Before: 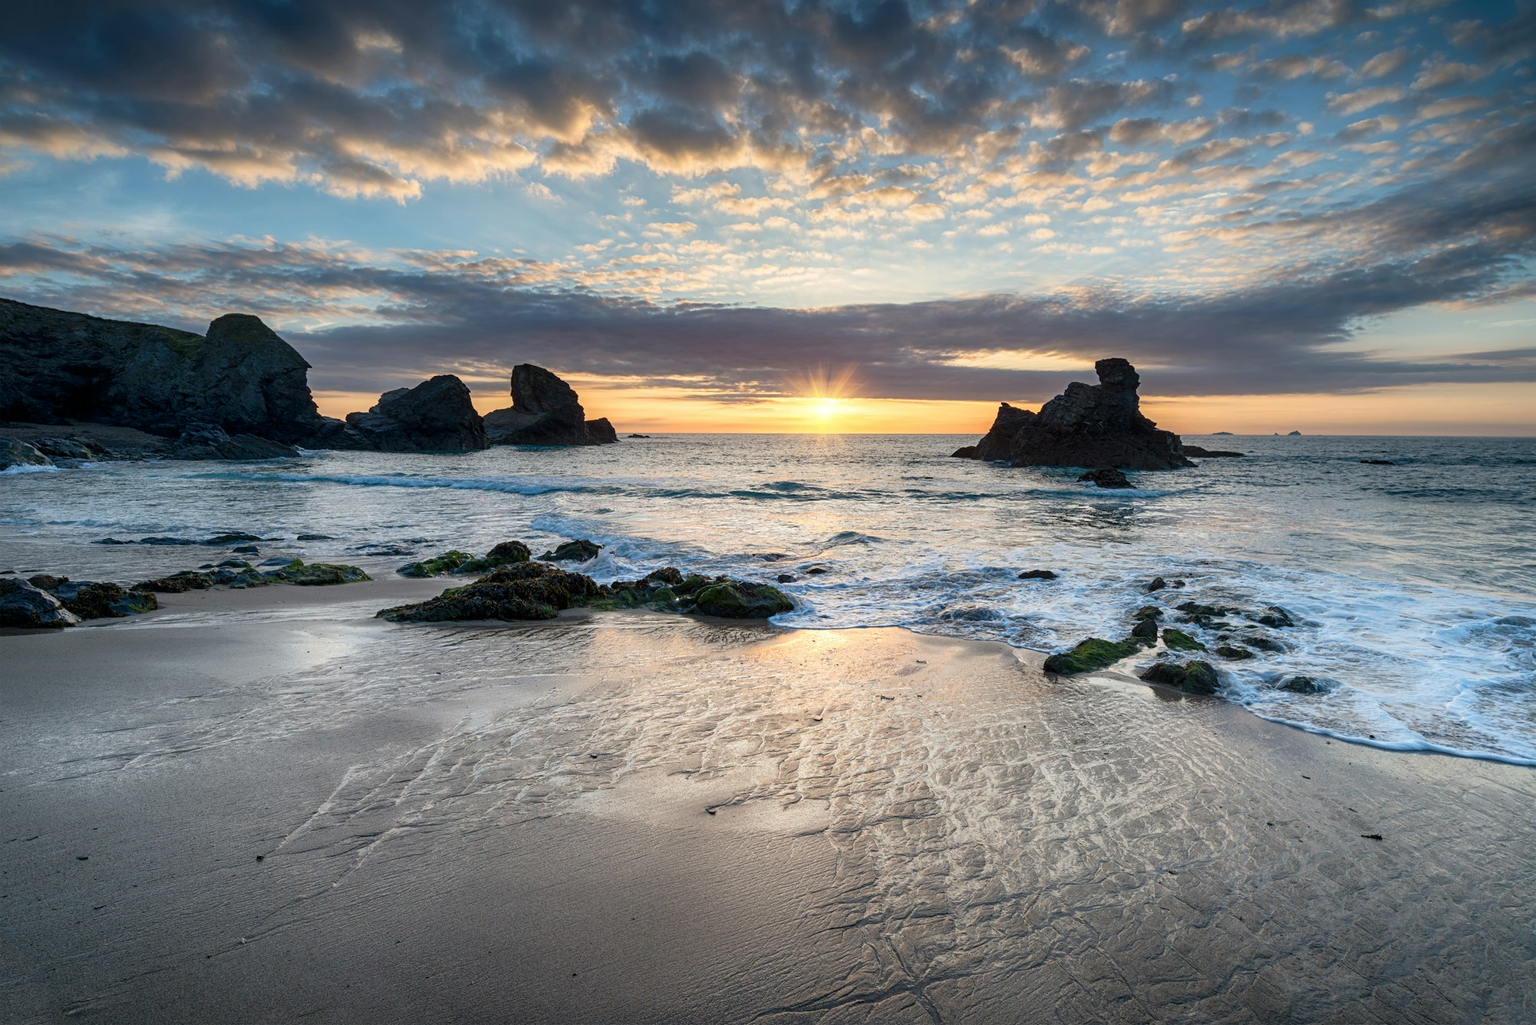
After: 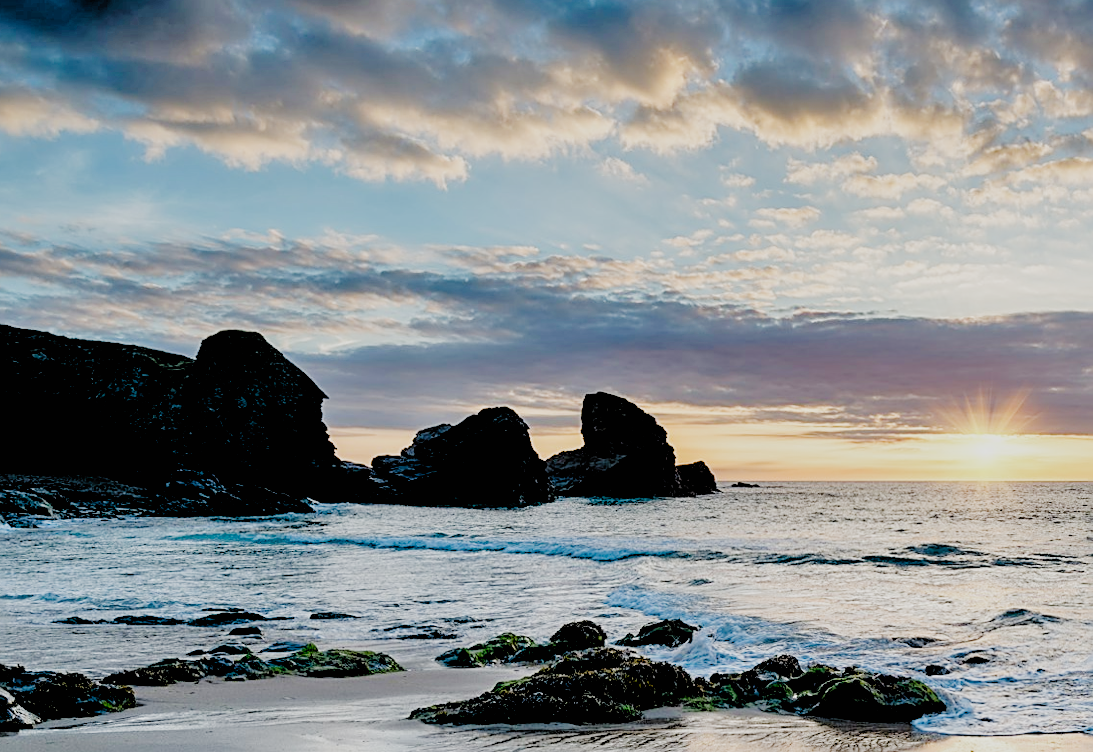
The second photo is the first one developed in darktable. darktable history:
filmic rgb: black relative exposure -2.85 EV, white relative exposure 4.56 EV, hardness 1.77, contrast 1.25, preserve chrominance no, color science v5 (2021)
rotate and perspective: lens shift (horizontal) -0.055, automatic cropping off
sharpen: amount 0.478
tone equalizer: -7 EV 0.15 EV, -6 EV 0.6 EV, -5 EV 1.15 EV, -4 EV 1.33 EV, -3 EV 1.15 EV, -2 EV 0.6 EV, -1 EV 0.15 EV, mask exposure compensation -0.5 EV
rgb levels: levels [[0.029, 0.461, 0.922], [0, 0.5, 1], [0, 0.5, 1]]
crop and rotate: left 3.047%, top 7.509%, right 42.236%, bottom 37.598%
